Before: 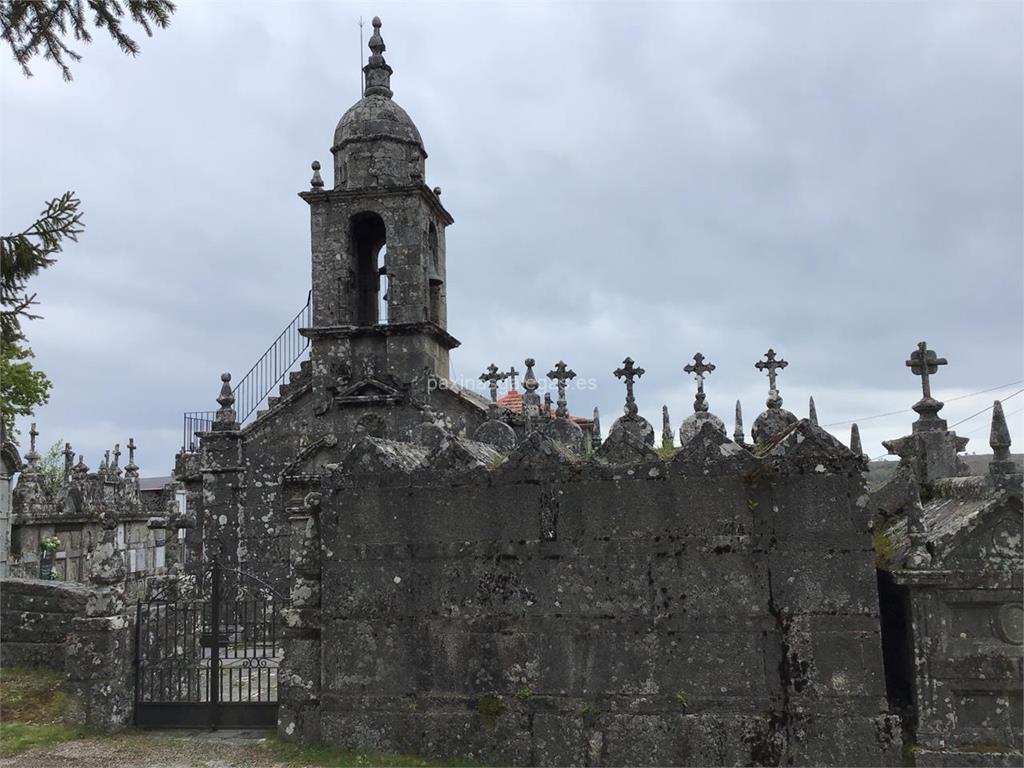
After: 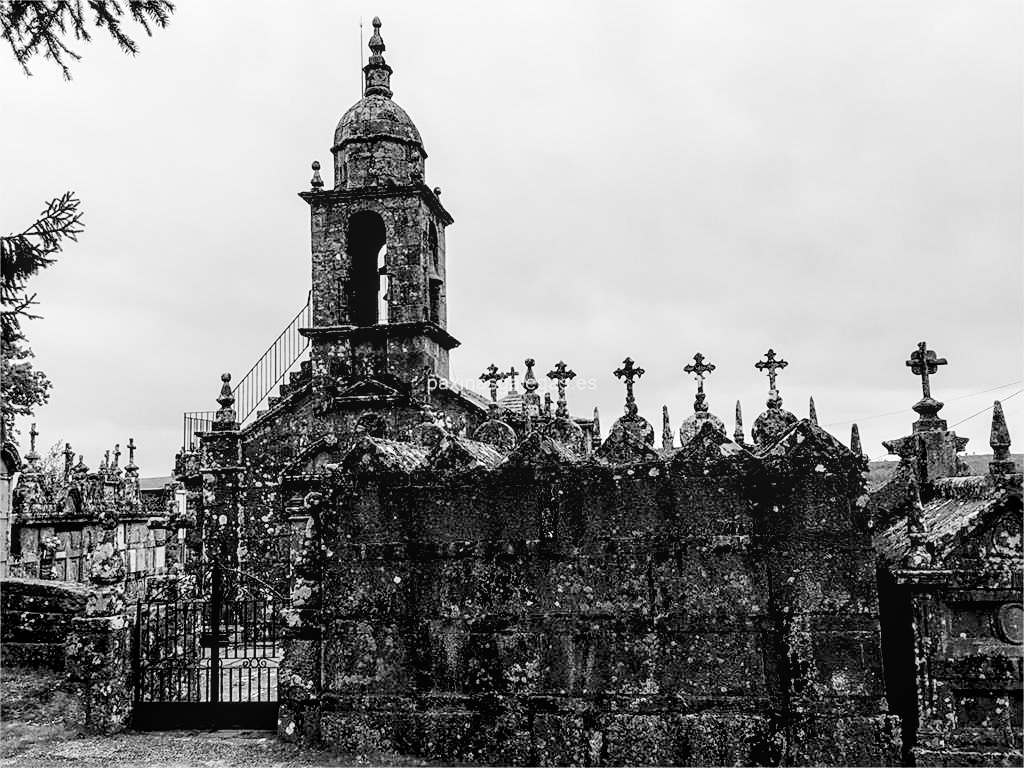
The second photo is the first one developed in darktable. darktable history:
exposure: black level correction 0.031, exposure 0.304 EV, compensate highlight preservation false
local contrast: on, module defaults
sharpen: on, module defaults
color calibration: output R [1.107, -0.012, -0.003, 0], output B [0, 0, 1.308, 0], illuminant custom, x 0.389, y 0.387, temperature 3838.64 K
monochrome: a 32, b 64, size 2.3
base curve: curves: ch0 [(0, 0) (0.028, 0.03) (0.121, 0.232) (0.46, 0.748) (0.859, 0.968) (1, 1)], preserve colors none
